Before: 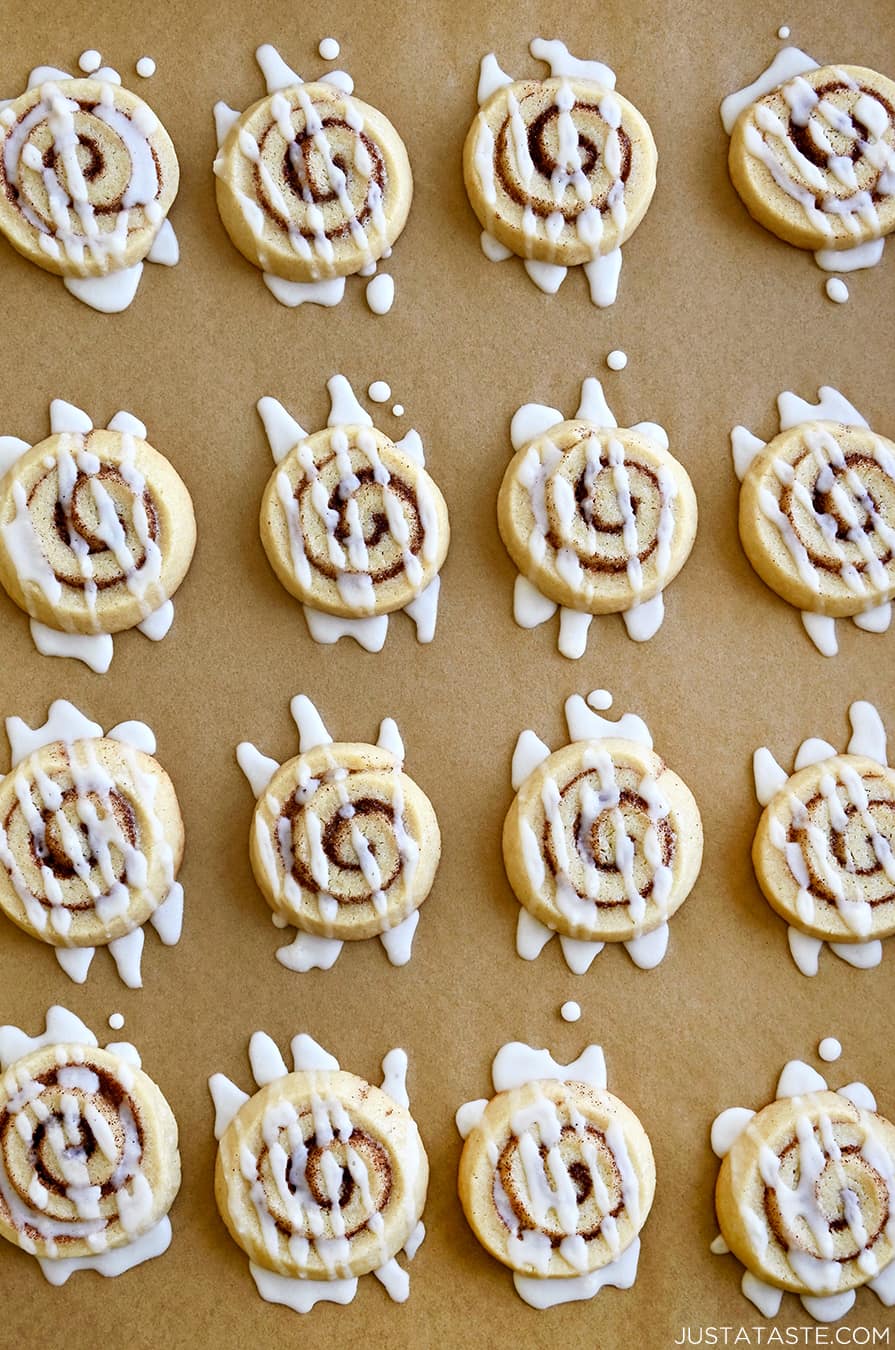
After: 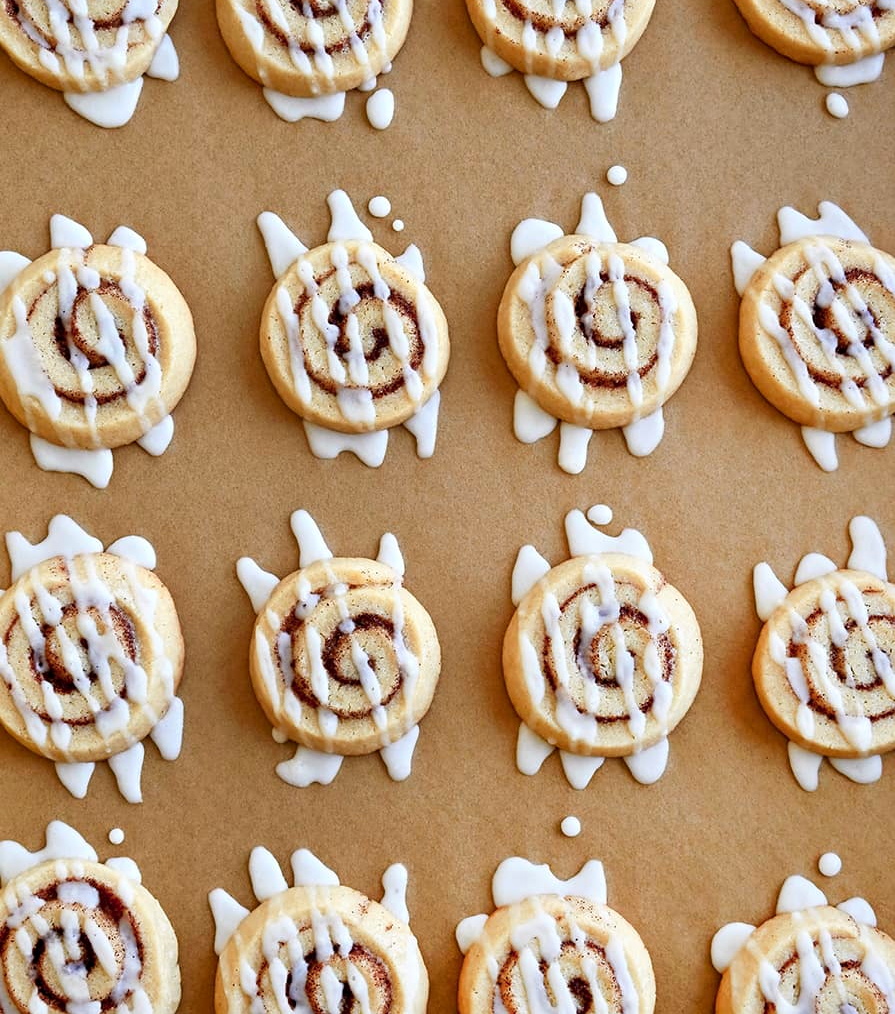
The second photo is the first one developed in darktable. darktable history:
color zones: curves: ch1 [(0.263, 0.53) (0.376, 0.287) (0.487, 0.512) (0.748, 0.547) (1, 0.513)]; ch2 [(0.262, 0.45) (0.751, 0.477)]
crop: top 13.709%, bottom 11.134%
exposure: black level correction 0.001, exposure 0.016 EV, compensate highlight preservation false
